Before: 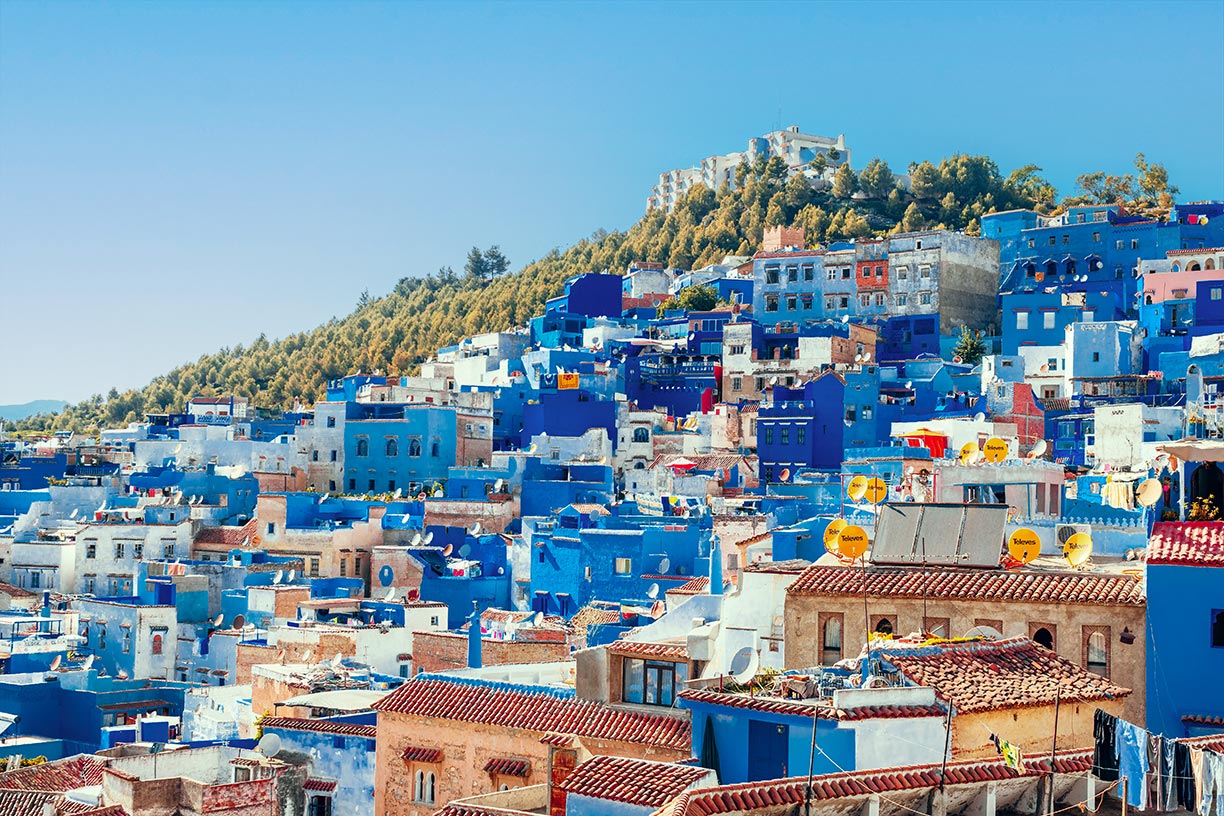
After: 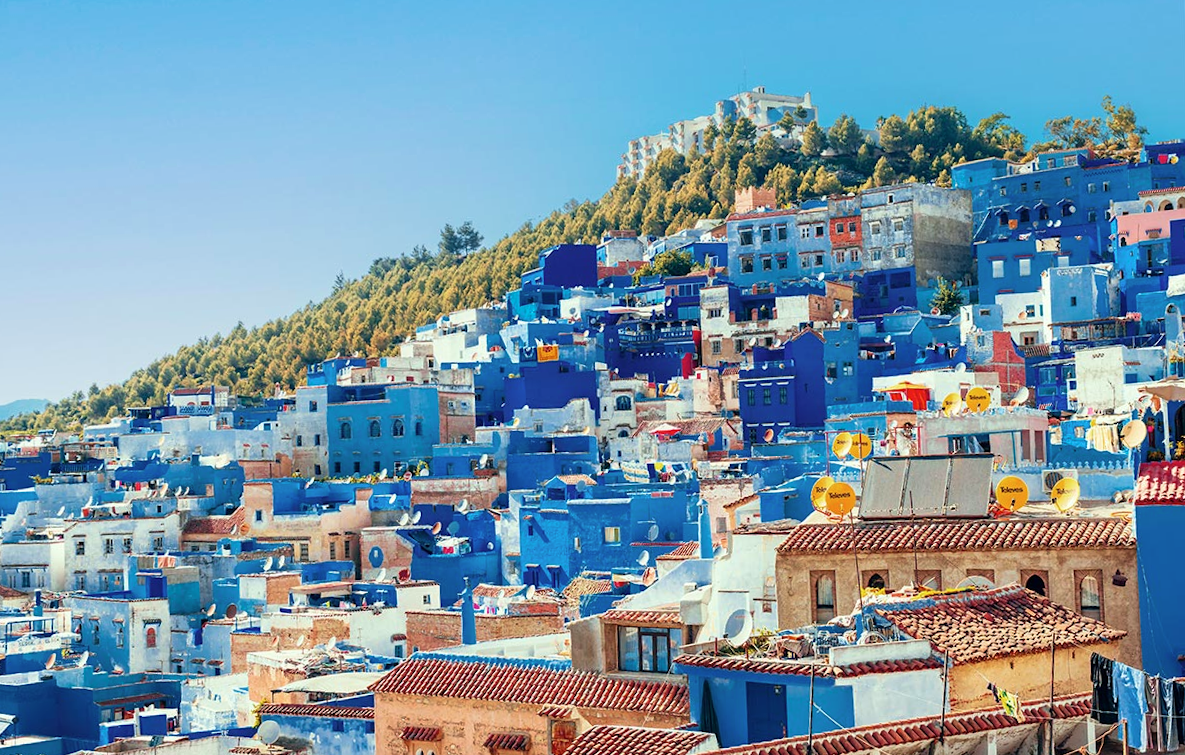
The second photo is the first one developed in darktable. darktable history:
rotate and perspective: rotation -3°, crop left 0.031, crop right 0.968, crop top 0.07, crop bottom 0.93
contrast brightness saturation: saturation -0.05
velvia: on, module defaults
